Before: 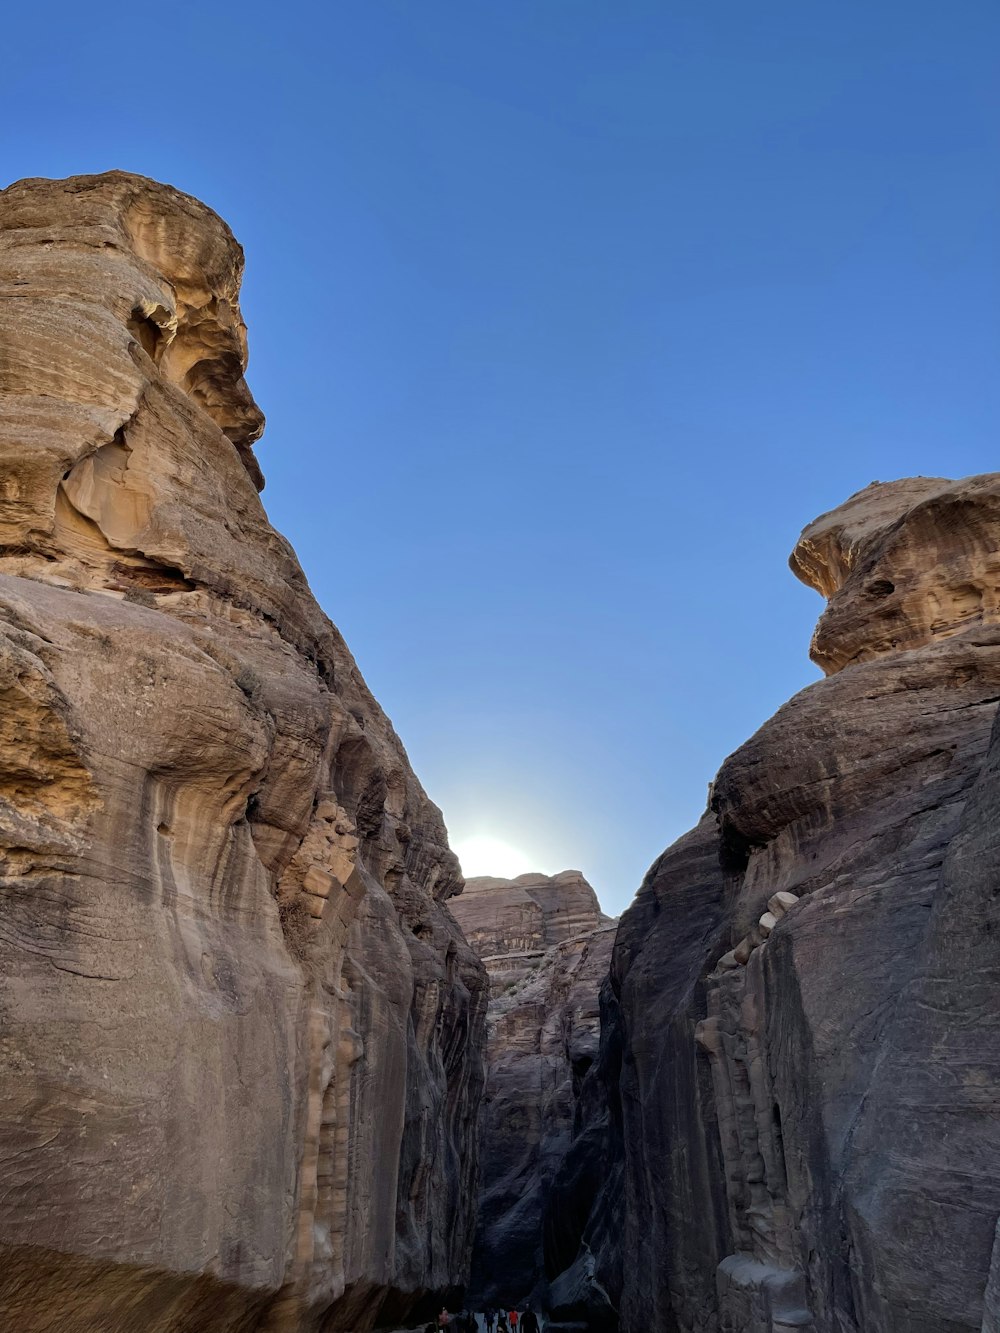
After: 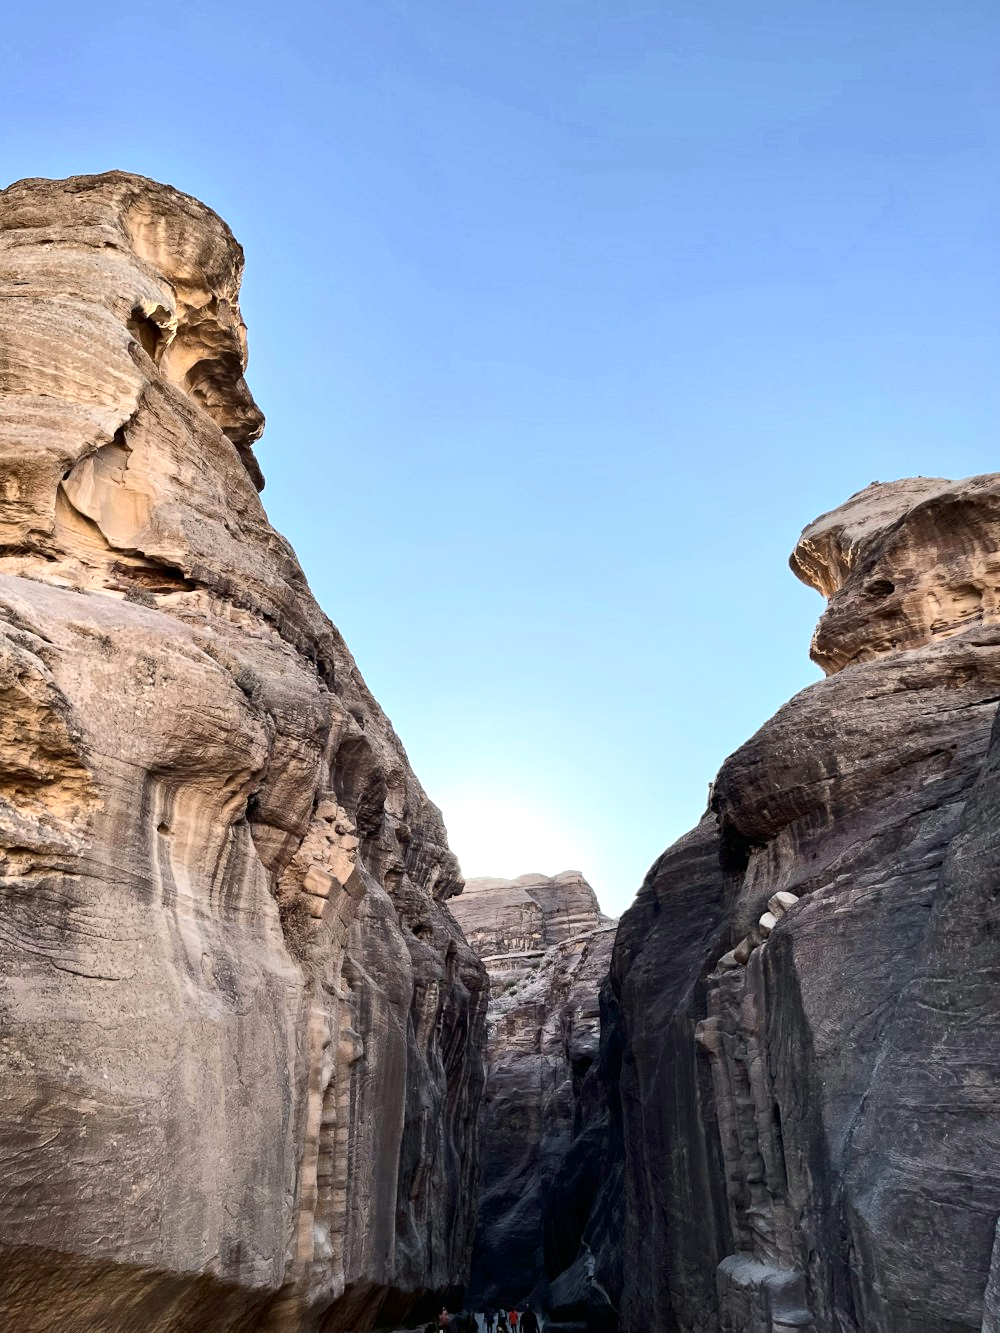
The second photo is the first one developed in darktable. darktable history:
contrast brightness saturation: contrast 0.25, saturation -0.31
exposure: exposure 0.921 EV, compensate highlight preservation false
